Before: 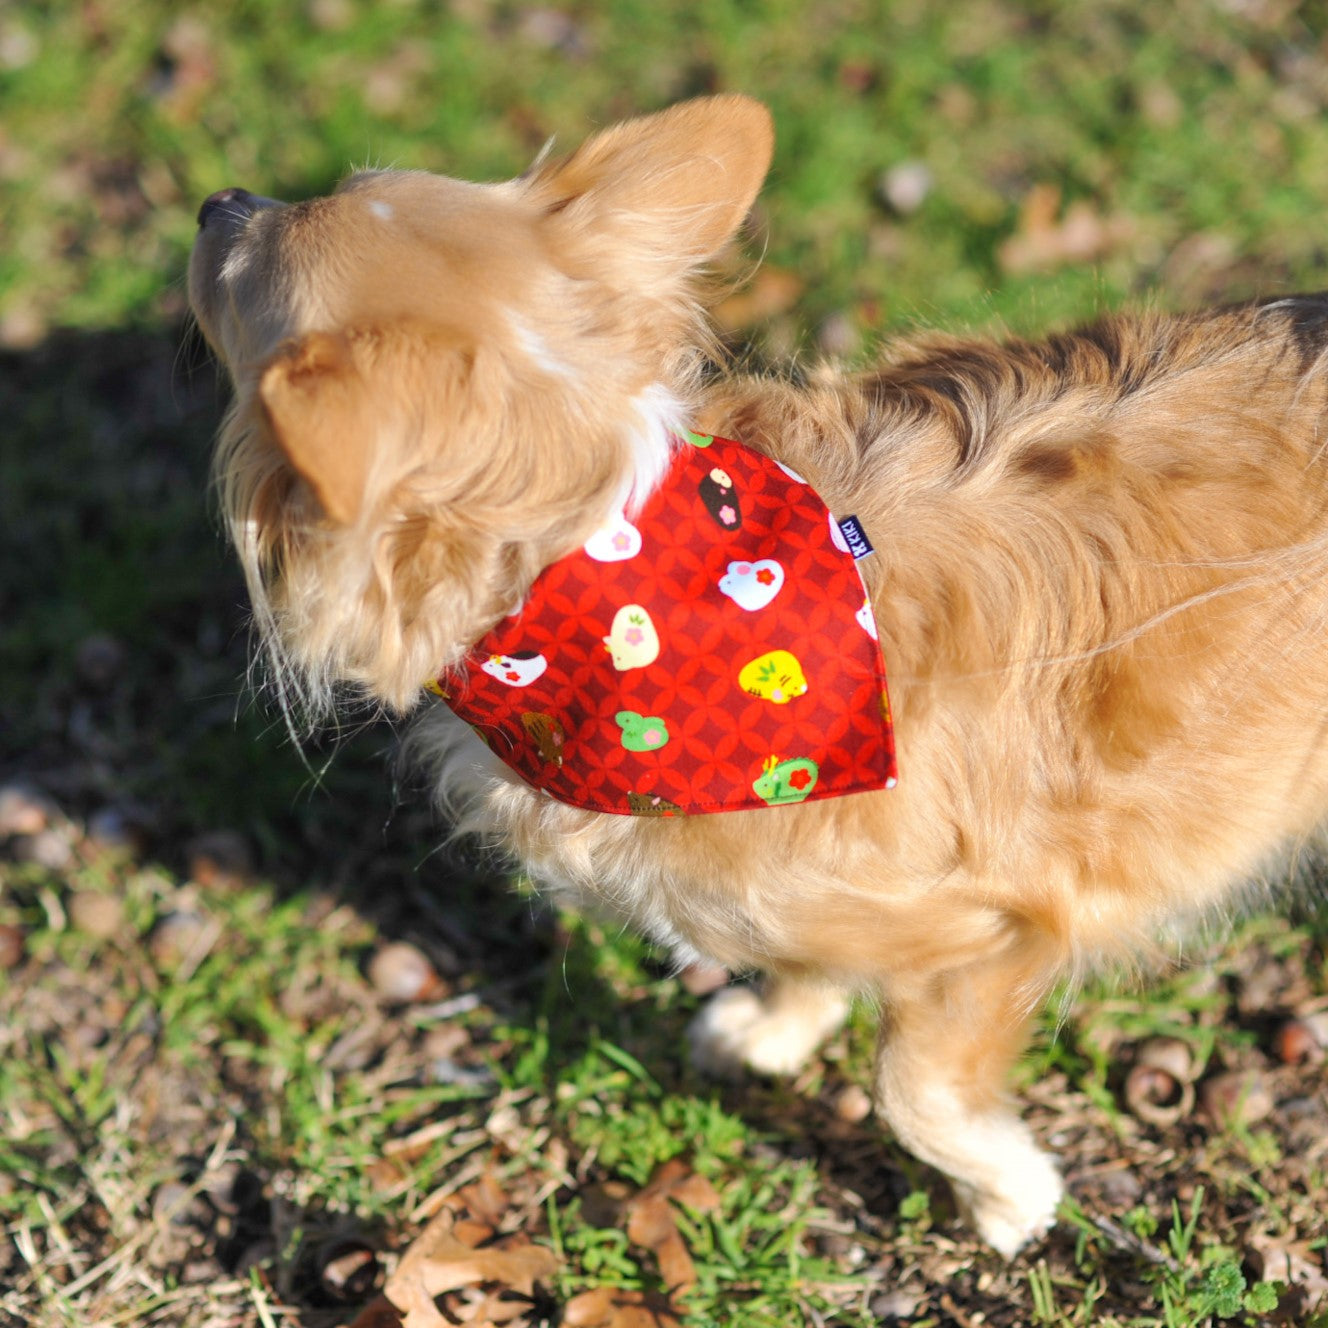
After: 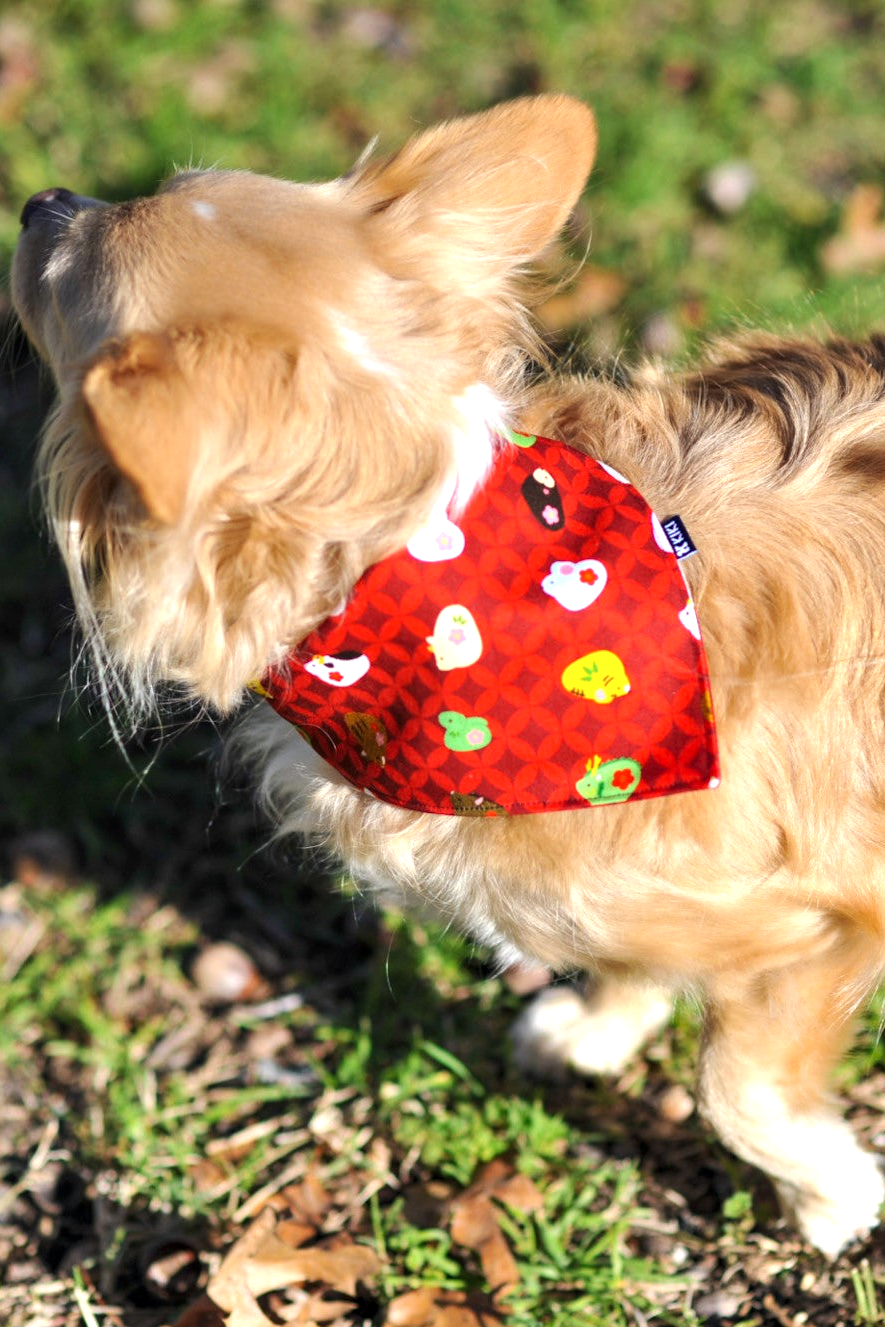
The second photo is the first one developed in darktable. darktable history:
crop and rotate: left 13.448%, right 19.877%
tone equalizer: -8 EV -0.405 EV, -7 EV -0.361 EV, -6 EV -0.36 EV, -5 EV -0.215 EV, -3 EV 0.209 EV, -2 EV 0.304 EV, -1 EV 0.406 EV, +0 EV 0.394 EV, edges refinement/feathering 500, mask exposure compensation -1.57 EV, preserve details no
contrast equalizer: y [[0.6 ×6], [0.55 ×6], [0 ×6], [0 ×6], [0 ×6]], mix 0.217
